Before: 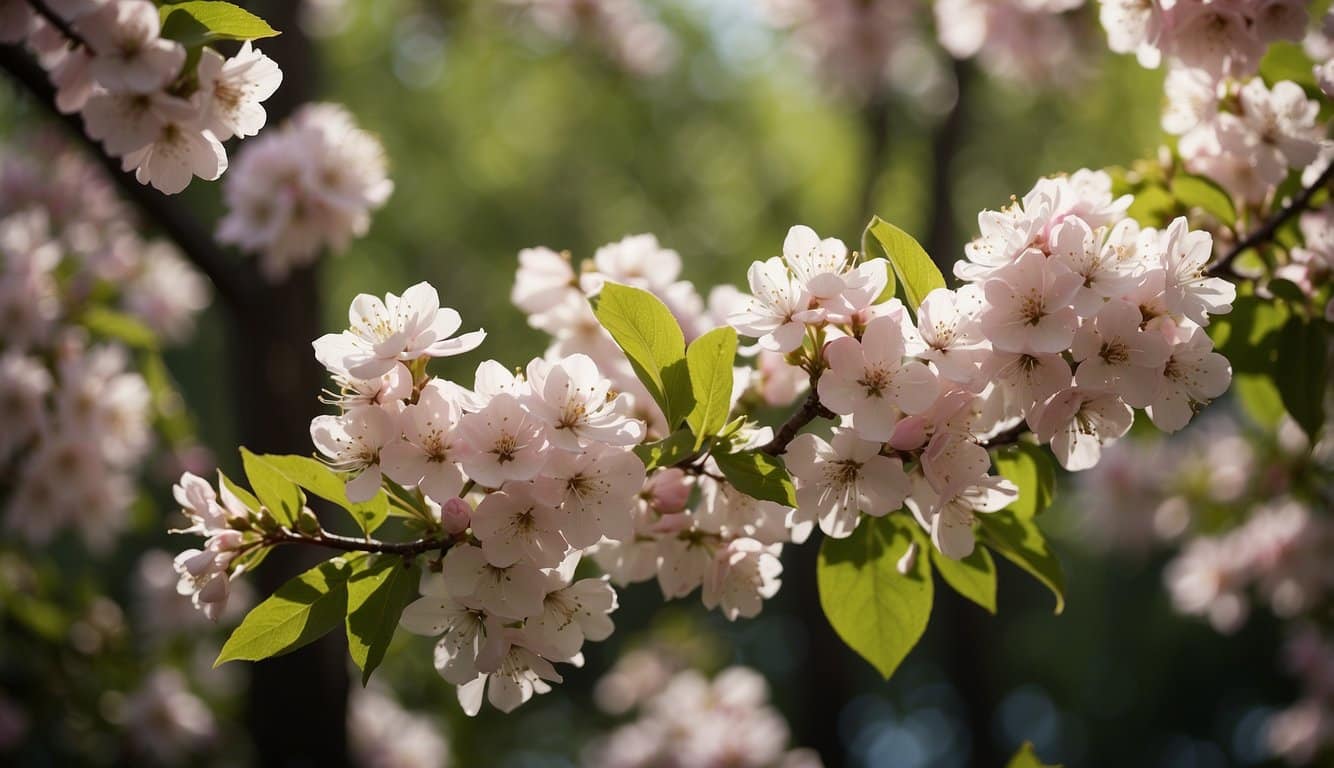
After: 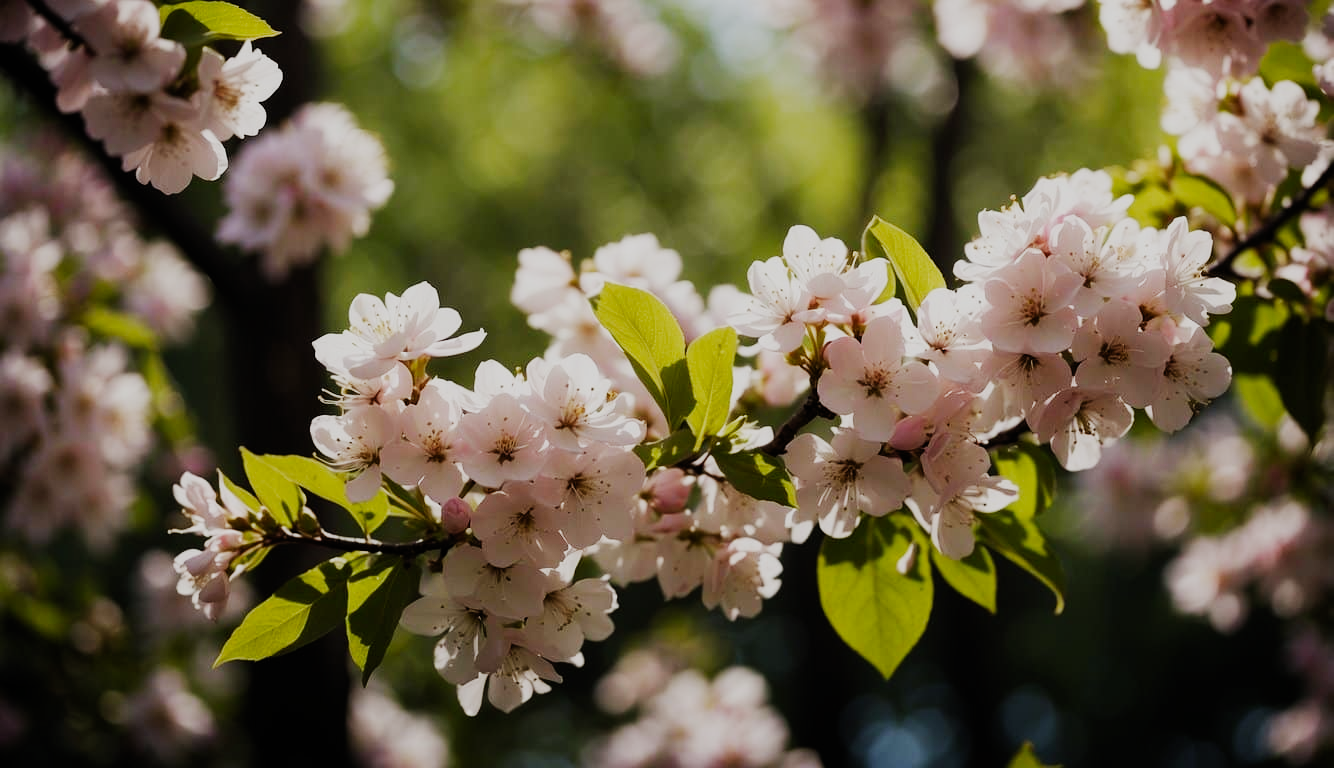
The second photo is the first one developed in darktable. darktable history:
filmic rgb: black relative exposure -7.49 EV, white relative exposure 5 EV, hardness 3.34, contrast 1.299, preserve chrominance no, color science v5 (2021), contrast in shadows safe, contrast in highlights safe
